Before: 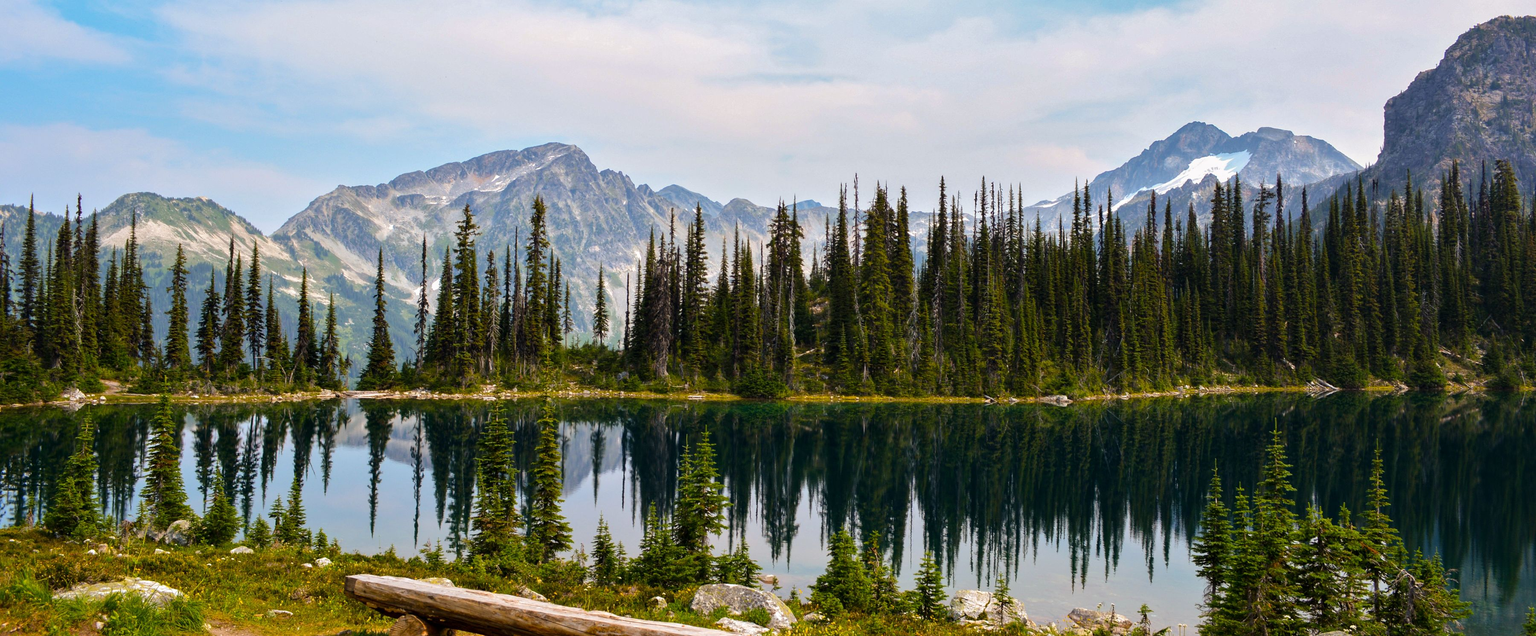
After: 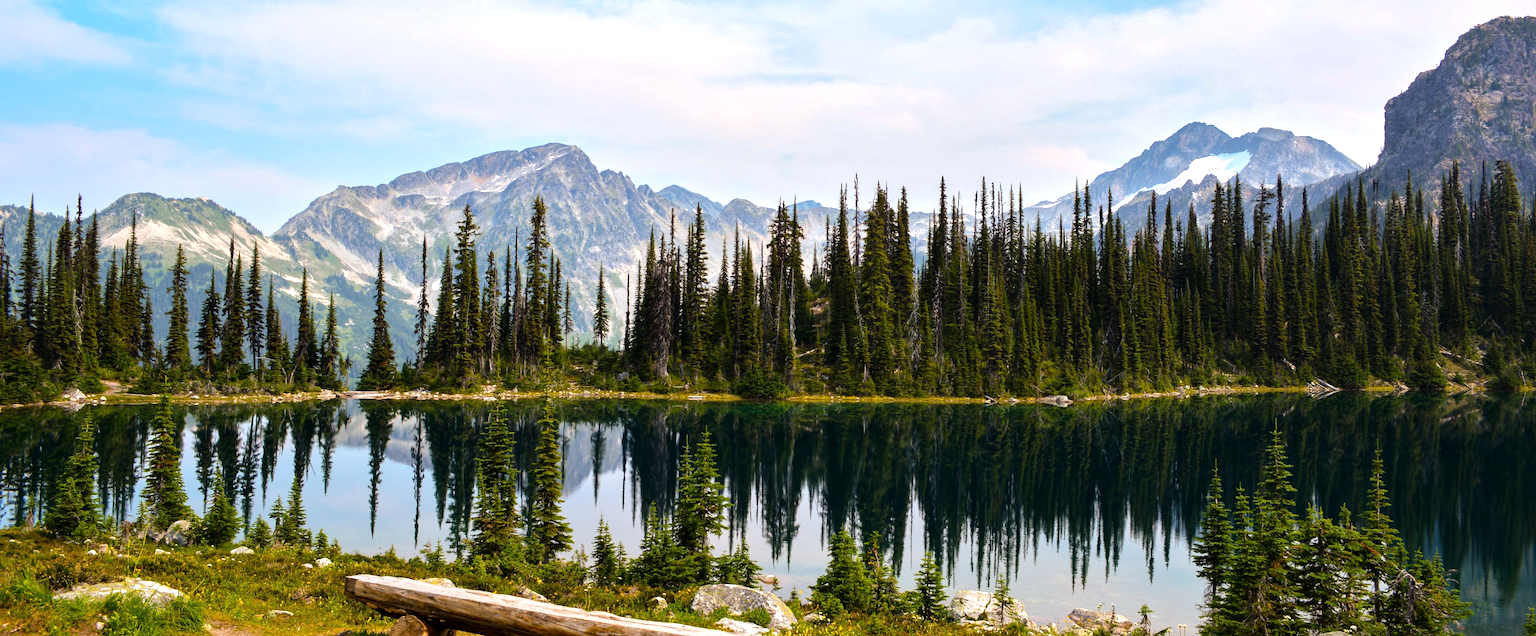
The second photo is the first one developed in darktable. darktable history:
tone equalizer: -8 EV -0.438 EV, -7 EV -0.368 EV, -6 EV -0.336 EV, -5 EV -0.195 EV, -3 EV 0.197 EV, -2 EV 0.307 EV, -1 EV 0.4 EV, +0 EV 0.411 EV
